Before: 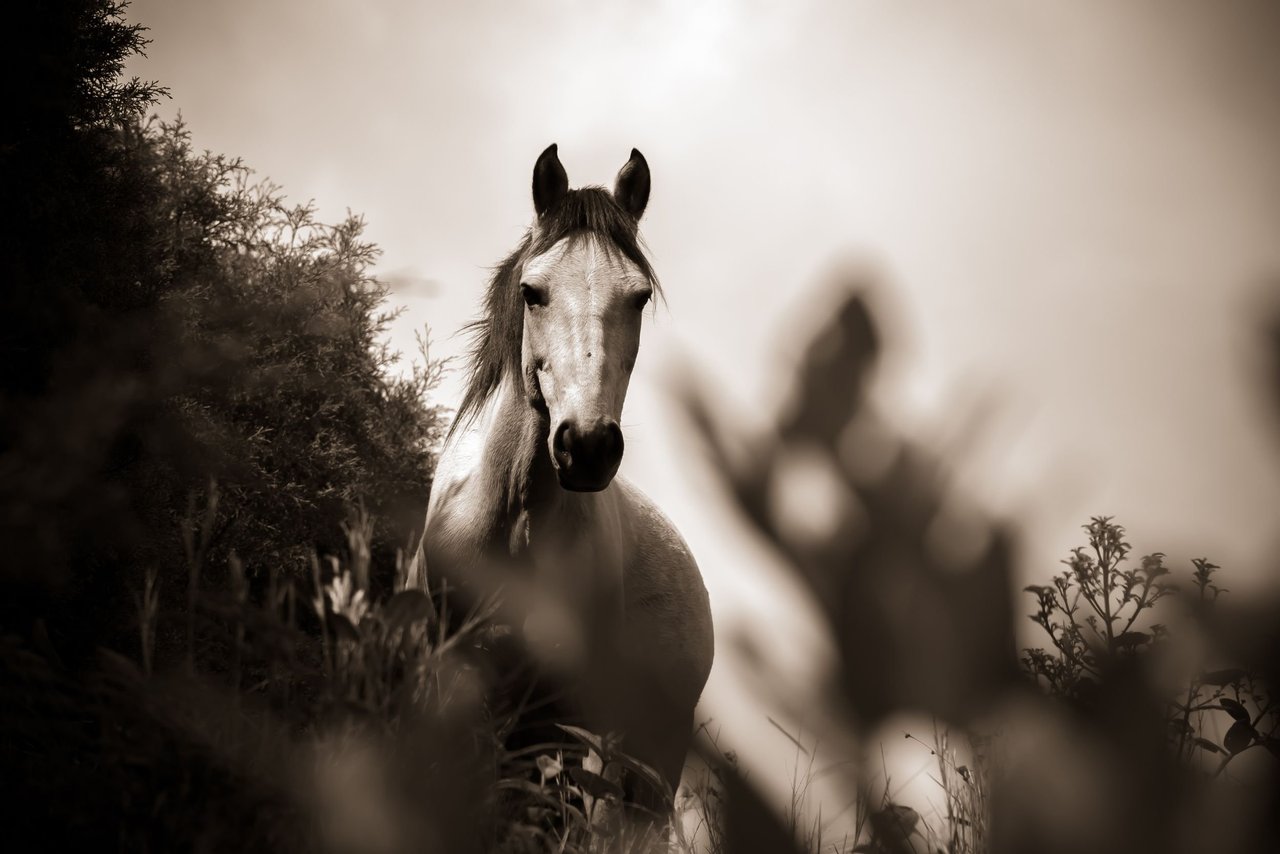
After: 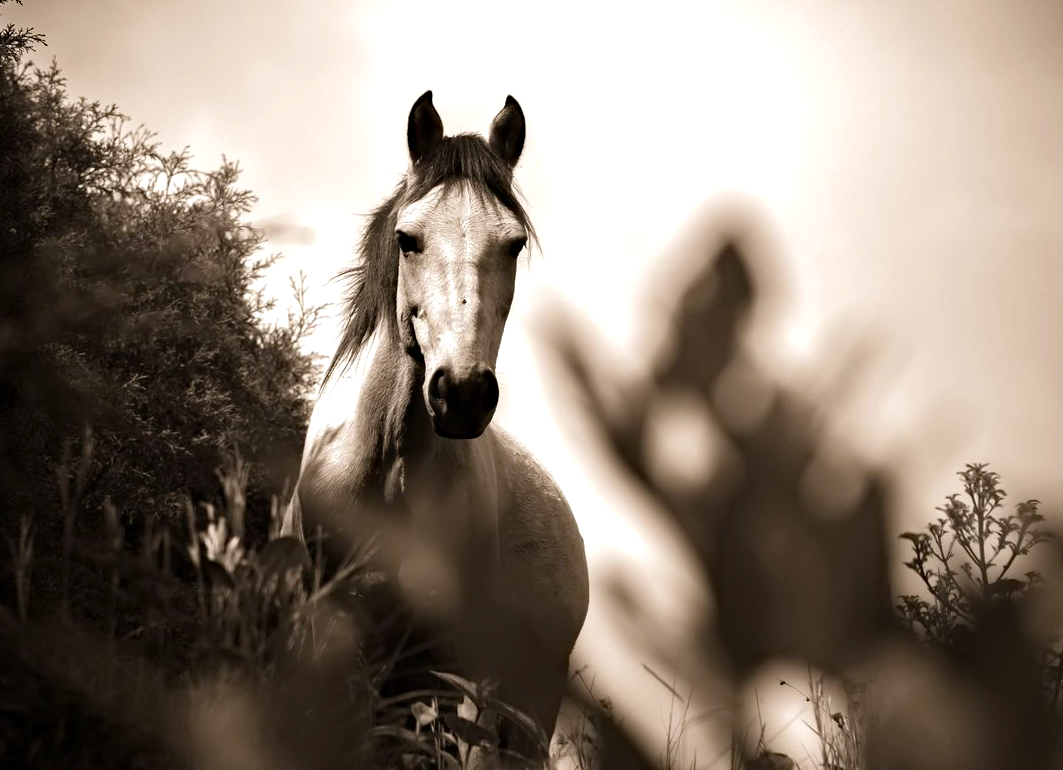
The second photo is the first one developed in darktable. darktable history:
exposure: exposure 0.299 EV, compensate exposure bias true, compensate highlight preservation false
levels: levels [0, 0.476, 0.951]
crop: left 9.834%, top 6.211%, right 7.104%, bottom 2.389%
haze removal: strength 0.301, distance 0.244, compatibility mode true, adaptive false
contrast equalizer: y [[0.5, 0.5, 0.472, 0.5, 0.5, 0.5], [0.5 ×6], [0.5 ×6], [0 ×6], [0 ×6]], mix 0.158
